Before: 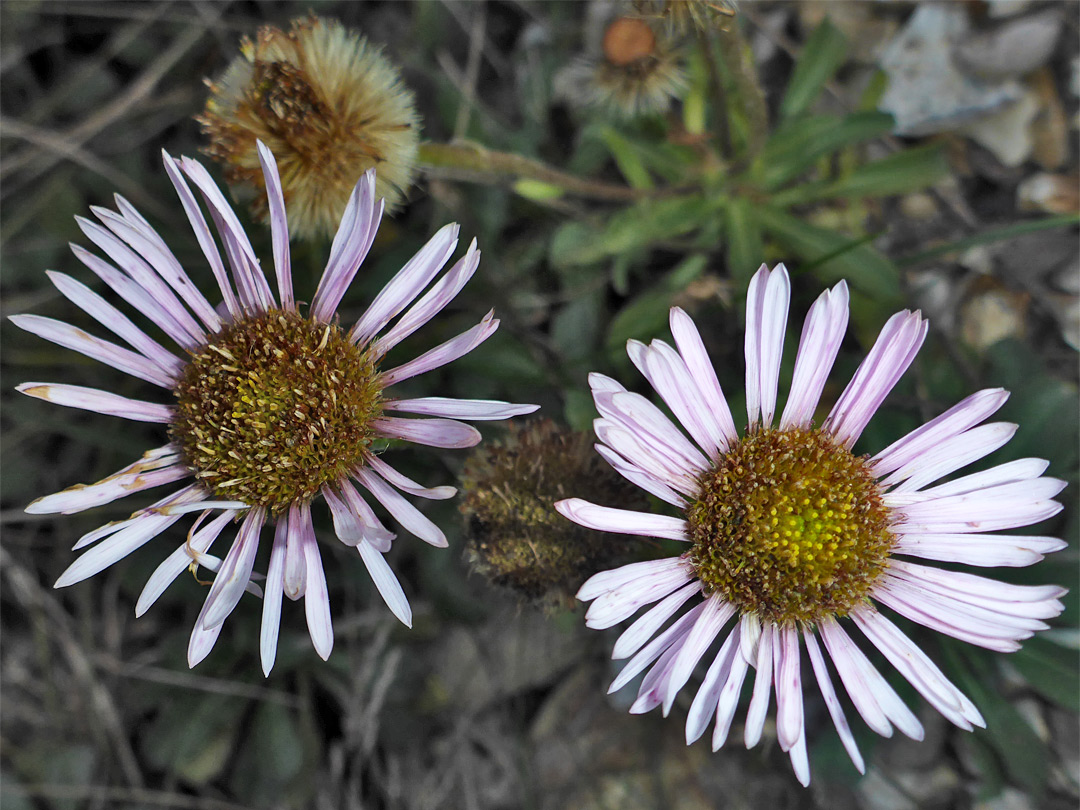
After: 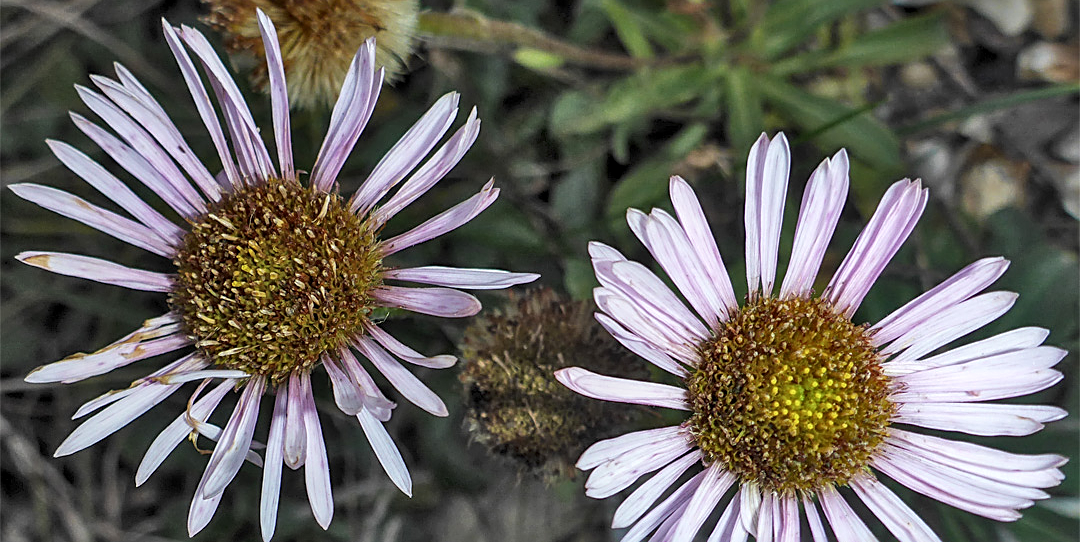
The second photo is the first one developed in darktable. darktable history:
local contrast: detail 130%
crop: top 16.23%, bottom 16.772%
sharpen: on, module defaults
